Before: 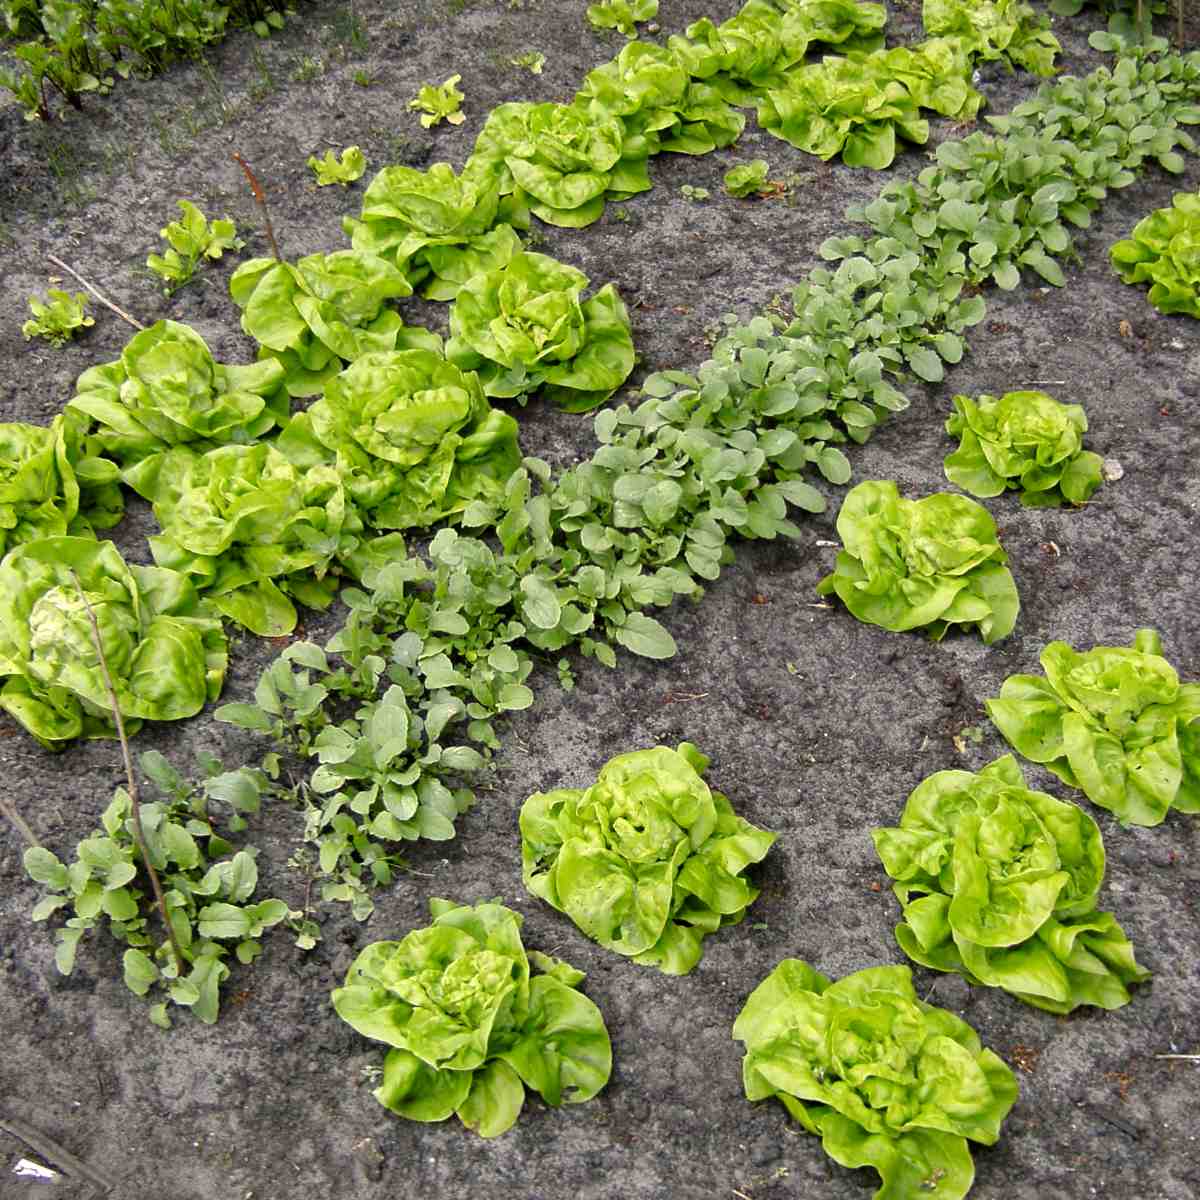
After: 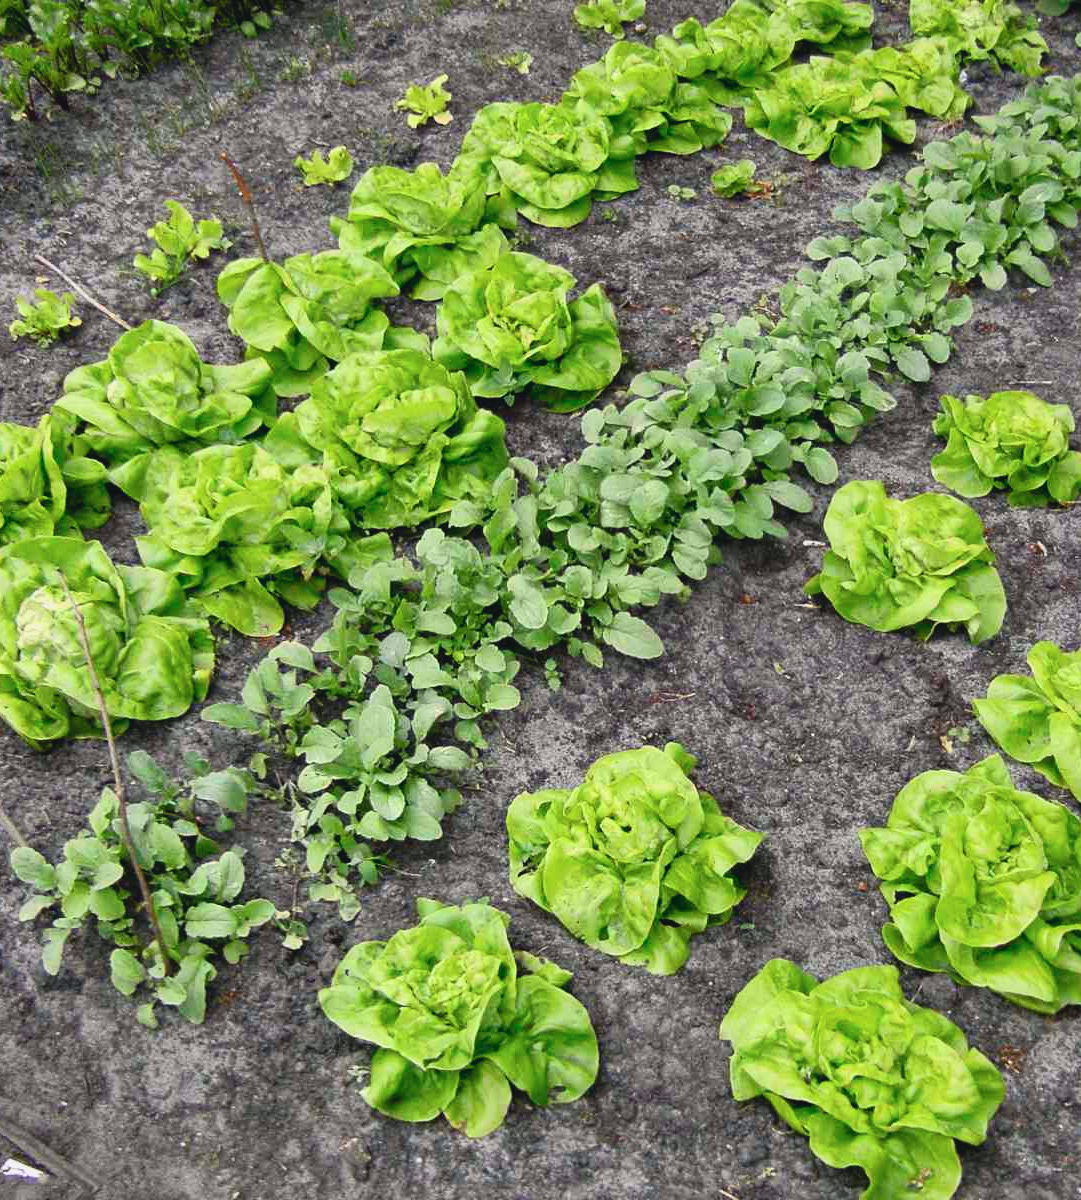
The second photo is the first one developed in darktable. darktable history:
tone curve: curves: ch0 [(0, 0.045) (0.155, 0.169) (0.46, 0.466) (0.751, 0.788) (1, 0.961)]; ch1 [(0, 0) (0.43, 0.408) (0.472, 0.469) (0.505, 0.503) (0.553, 0.555) (0.592, 0.581) (1, 1)]; ch2 [(0, 0) (0.505, 0.495) (0.579, 0.569) (1, 1)], color space Lab, independent channels, preserve colors none
crop and rotate: left 1.088%, right 8.807%
